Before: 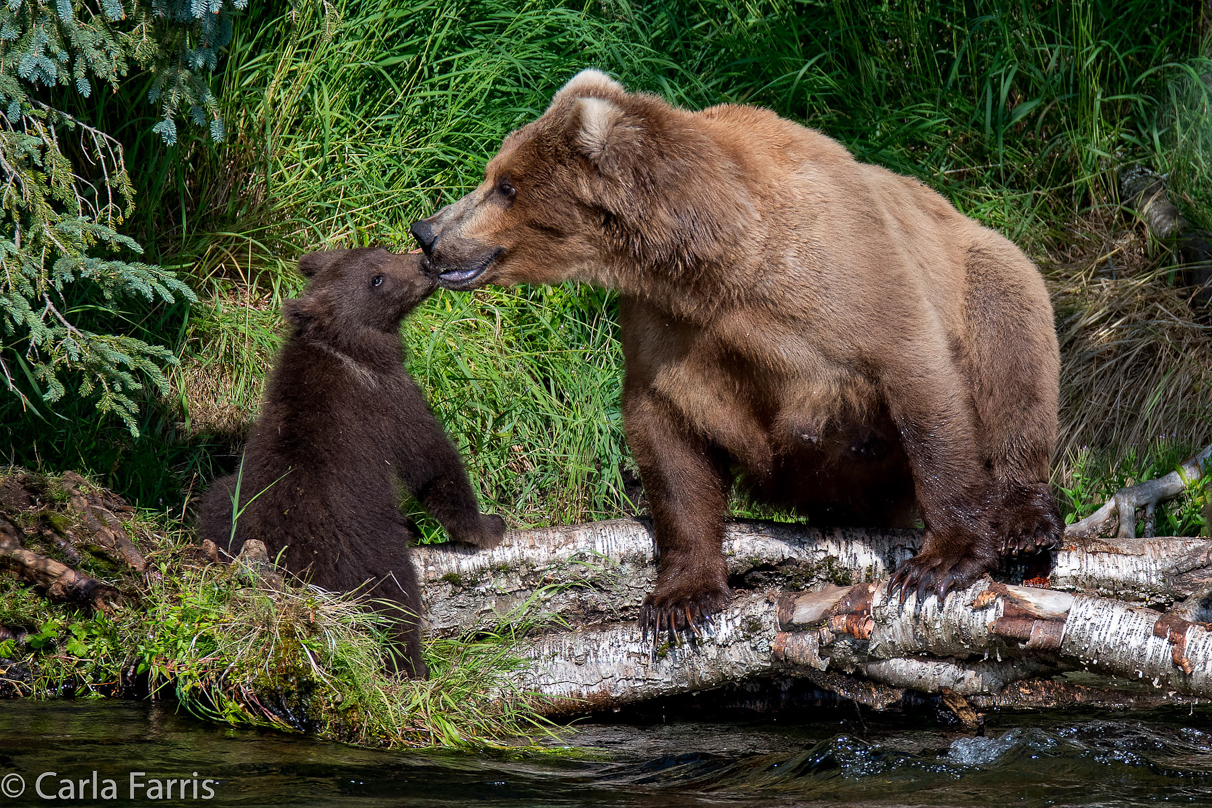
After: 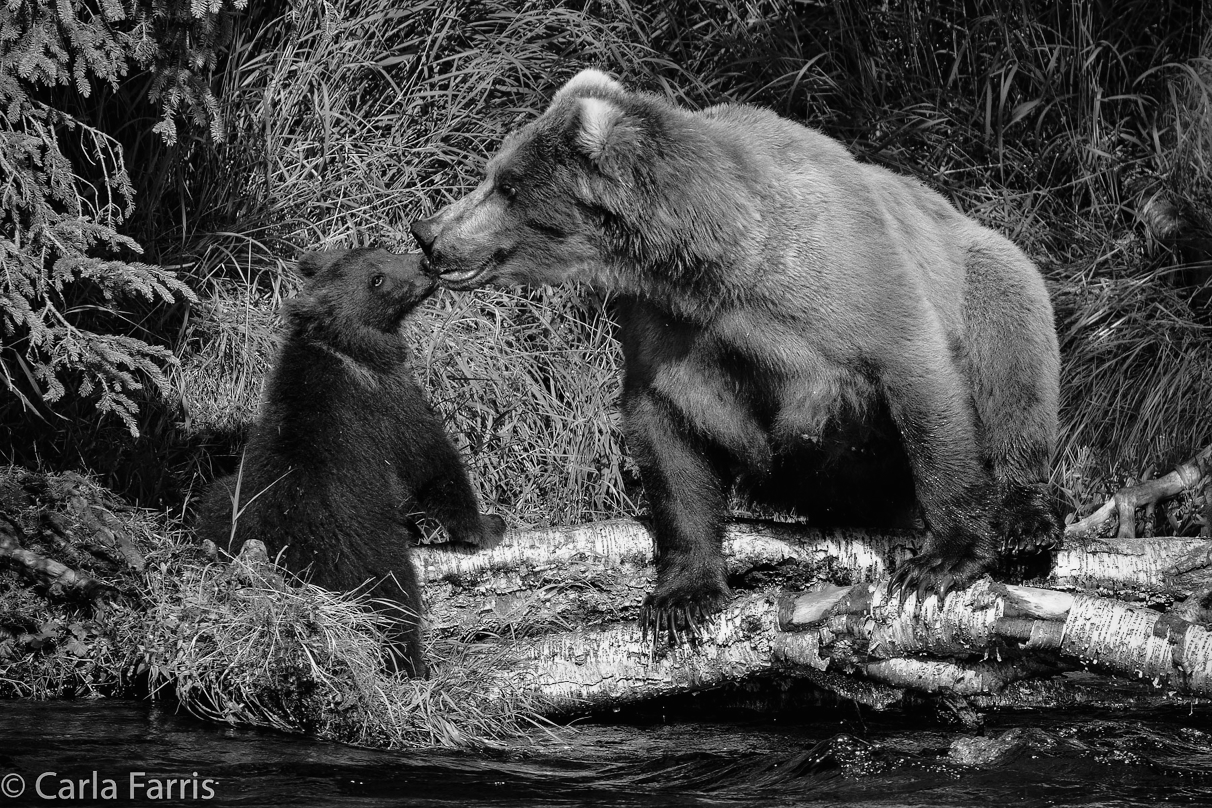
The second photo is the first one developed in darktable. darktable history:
color calibration: output gray [0.21, 0.42, 0.37, 0], x 0.355, y 0.369, temperature 4692.12 K
vignetting: fall-off radius 63.06%
tone curve: curves: ch0 [(0, 0.009) (0.105, 0.08) (0.195, 0.18) (0.283, 0.316) (0.384, 0.434) (0.485, 0.531) (0.638, 0.69) (0.81, 0.872) (1, 0.977)]; ch1 [(0, 0) (0.161, 0.092) (0.35, 0.33) (0.379, 0.401) (0.456, 0.469) (0.502, 0.5) (0.525, 0.514) (0.586, 0.604) (0.642, 0.645) (0.858, 0.817) (1, 0.942)]; ch2 [(0, 0) (0.371, 0.362) (0.437, 0.437) (0.48, 0.49) (0.53, 0.515) (0.56, 0.571) (0.622, 0.606) (0.881, 0.795) (1, 0.929)], preserve colors none
